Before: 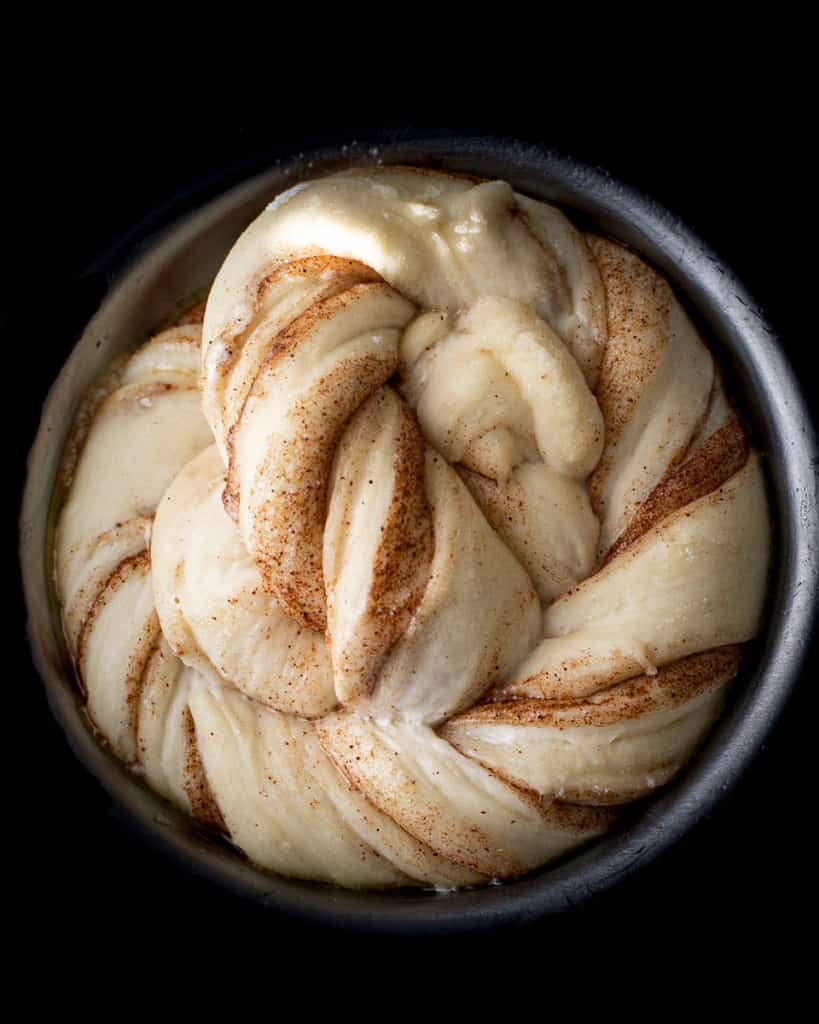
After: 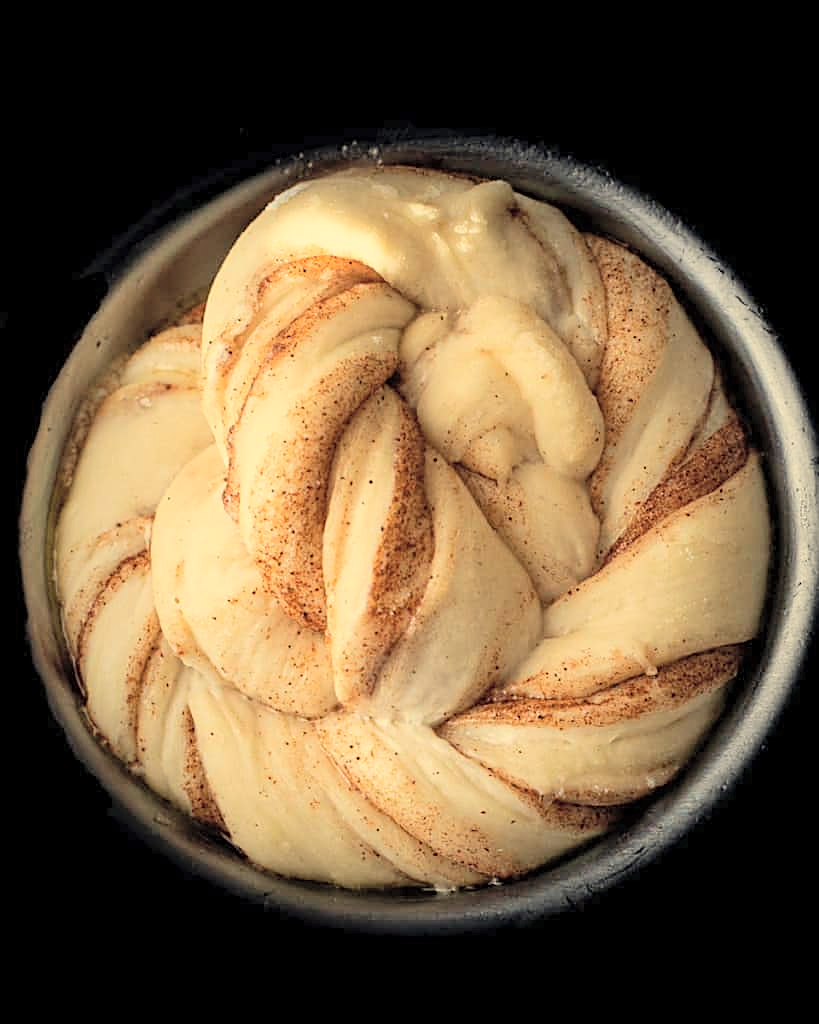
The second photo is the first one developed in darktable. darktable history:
white balance: red 1.08, blue 0.791
shadows and highlights: shadows 37.27, highlights -28.18, soften with gaussian
global tonemap: drago (0.7, 100)
sharpen: radius 1.967
